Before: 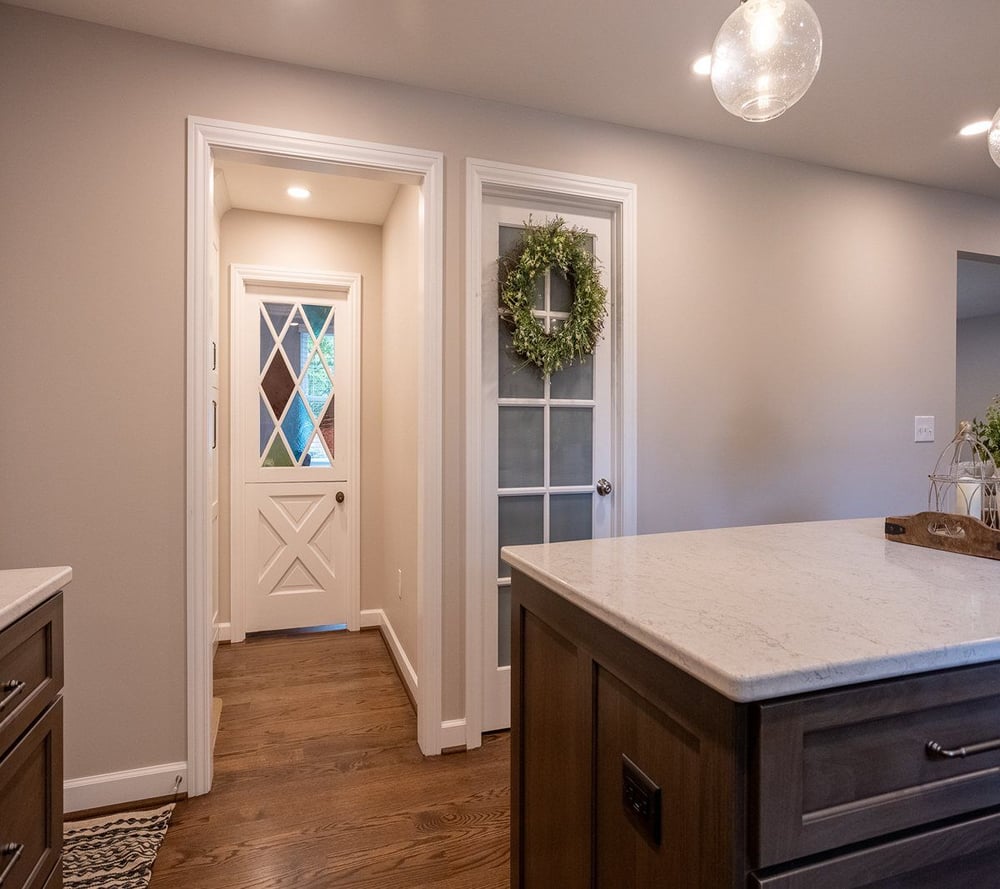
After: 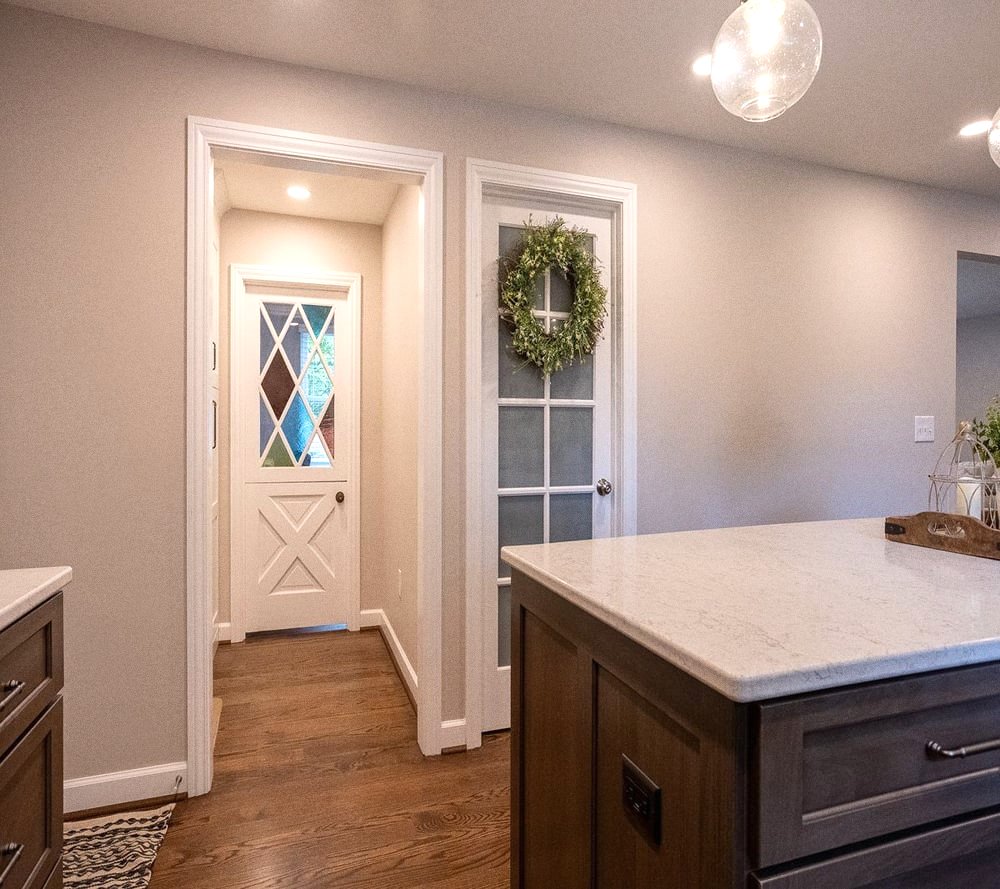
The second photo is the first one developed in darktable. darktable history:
grain: coarseness 7.08 ISO, strength 21.67%, mid-tones bias 59.58%
exposure: black level correction 0, exposure 0.3 EV, compensate highlight preservation false
